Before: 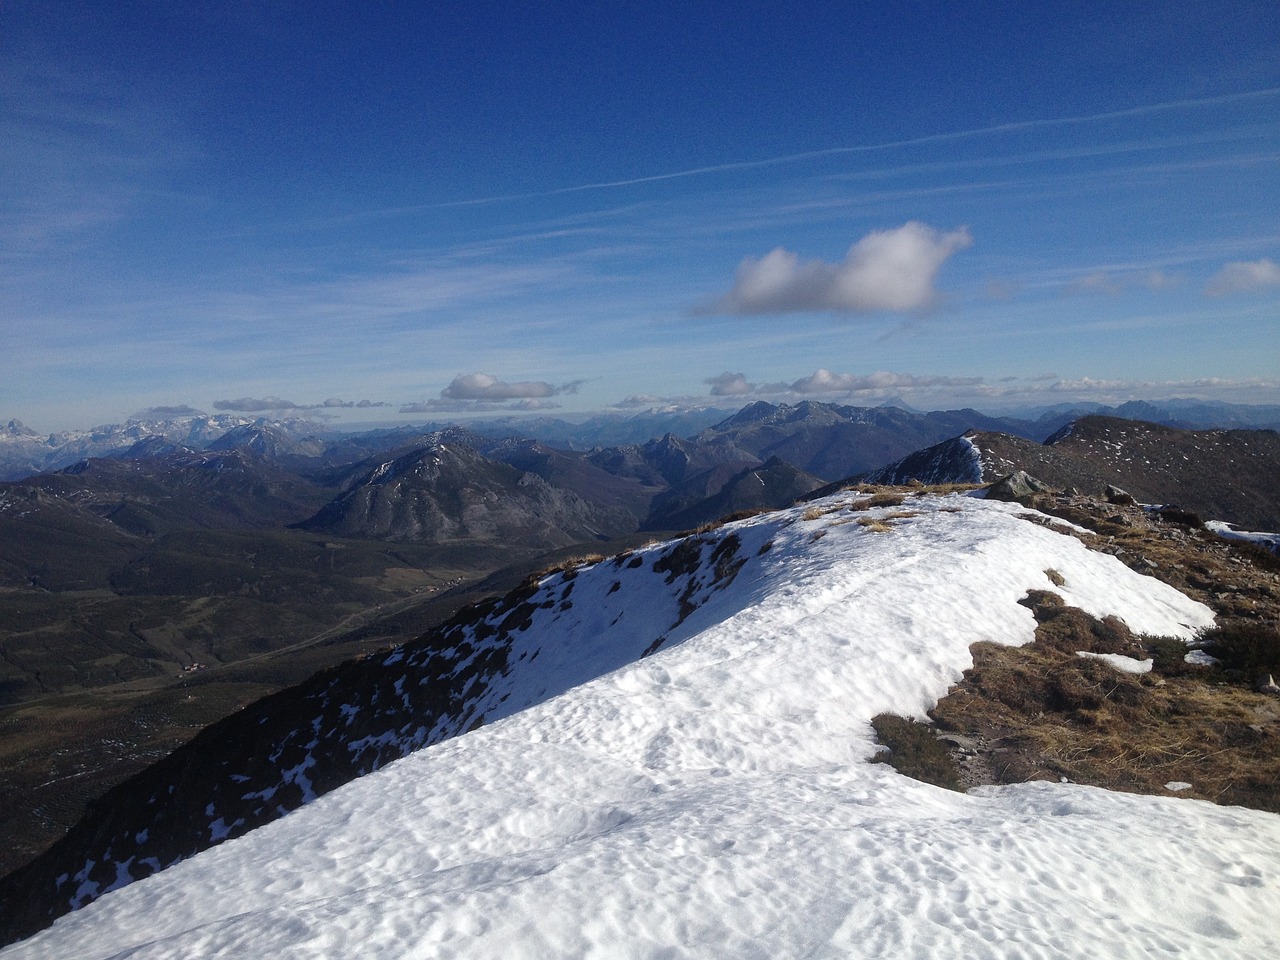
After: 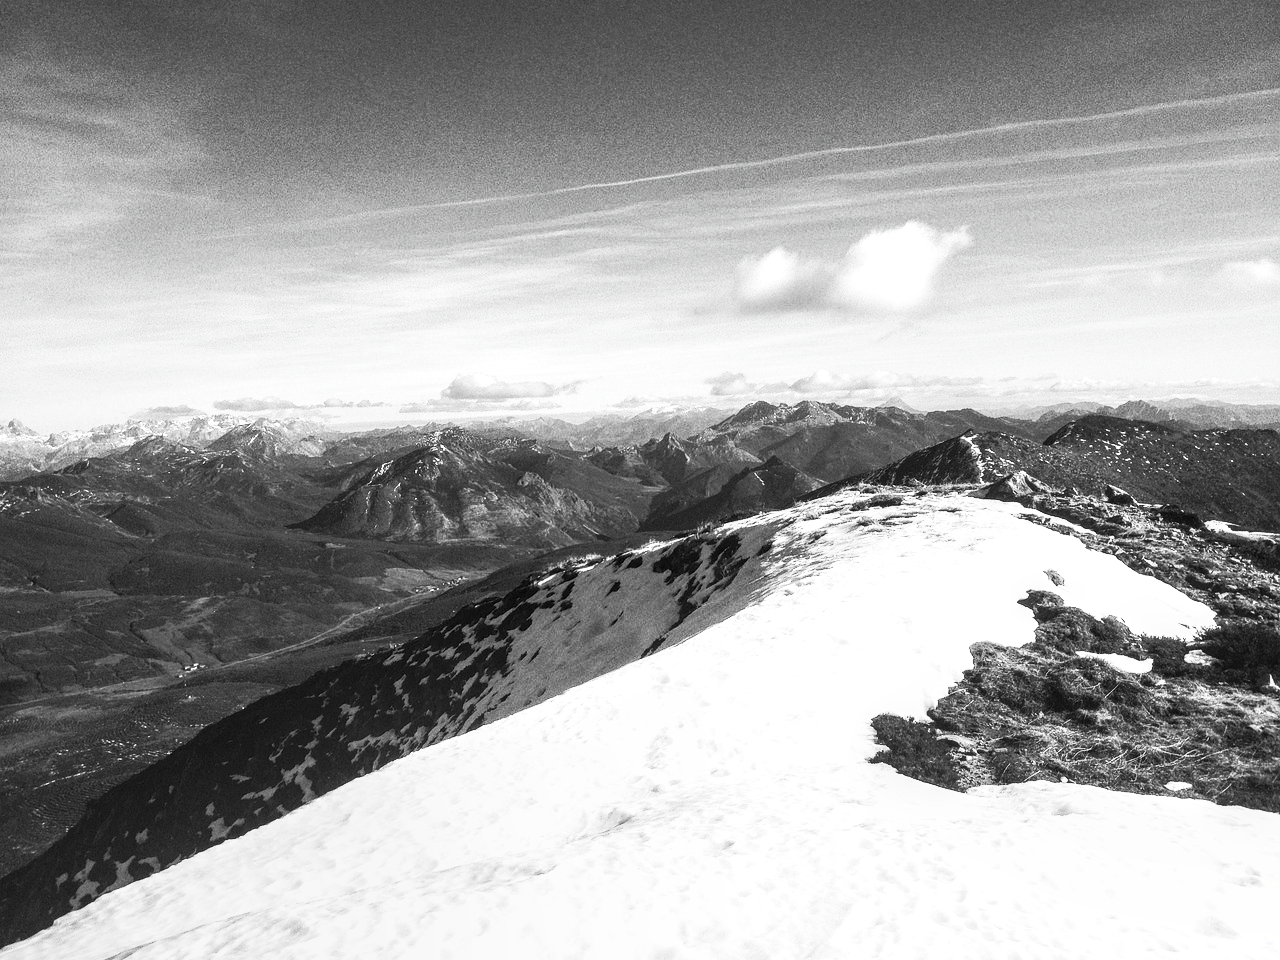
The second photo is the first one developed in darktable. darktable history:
contrast brightness saturation: contrast 0.54, brightness 0.458, saturation -0.993
exposure: exposure 0.605 EV, compensate exposure bias true, compensate highlight preservation false
local contrast: detail 142%
shadows and highlights: shadows 31.89, highlights -31.83, soften with gaussian
